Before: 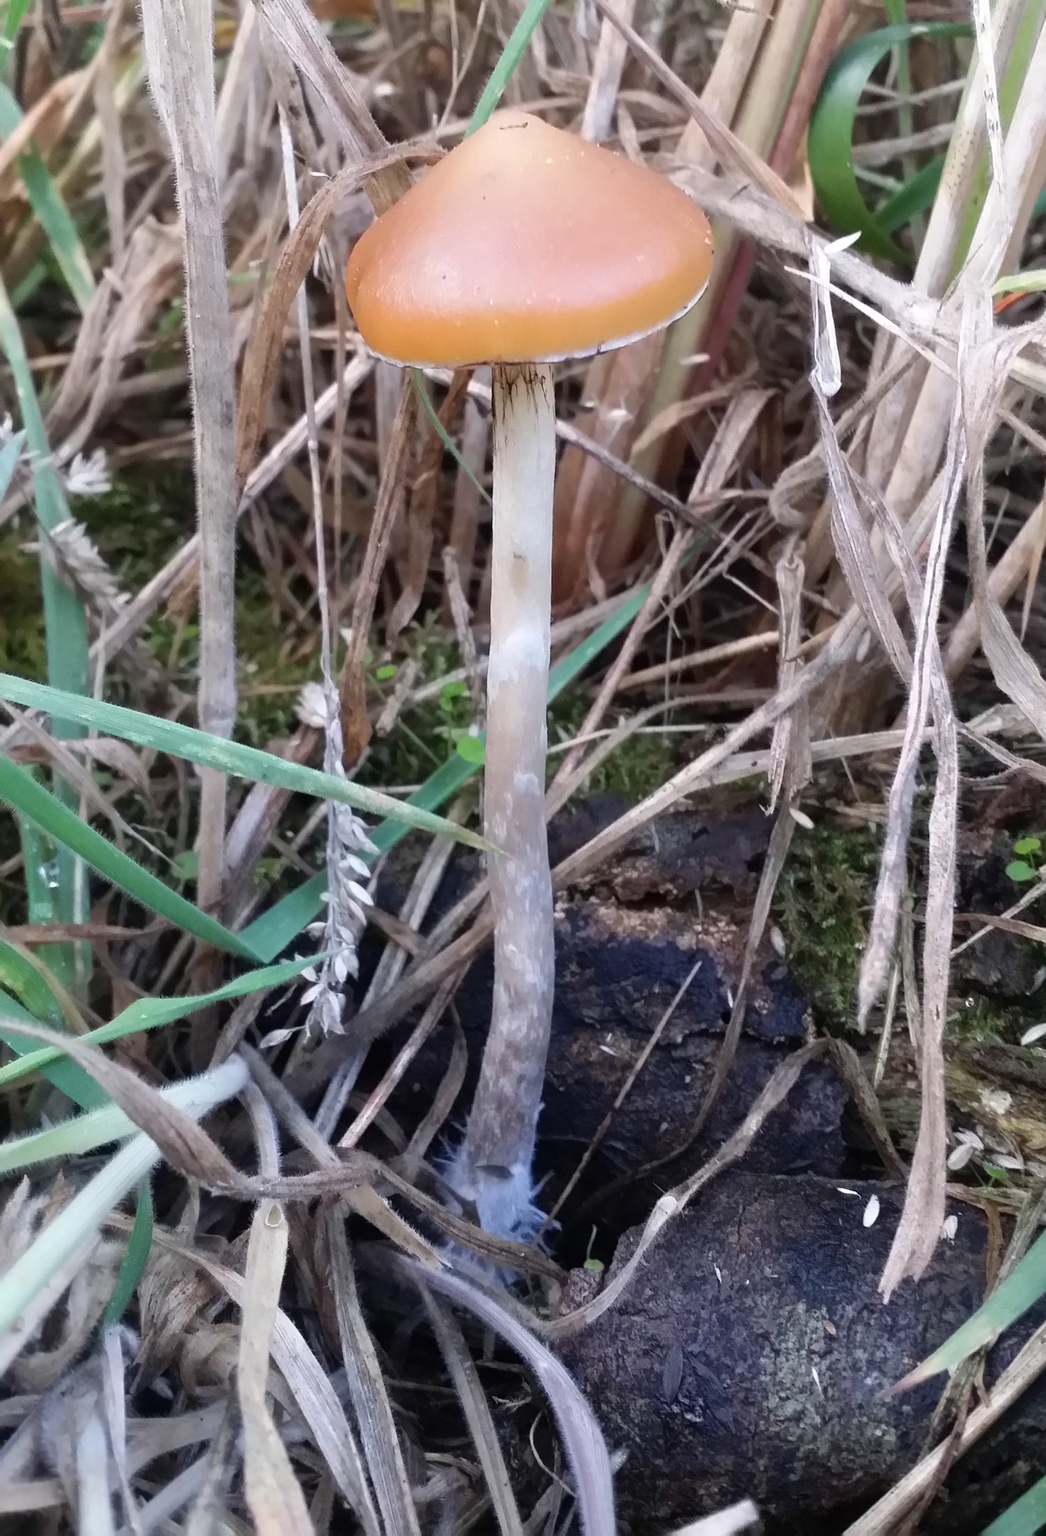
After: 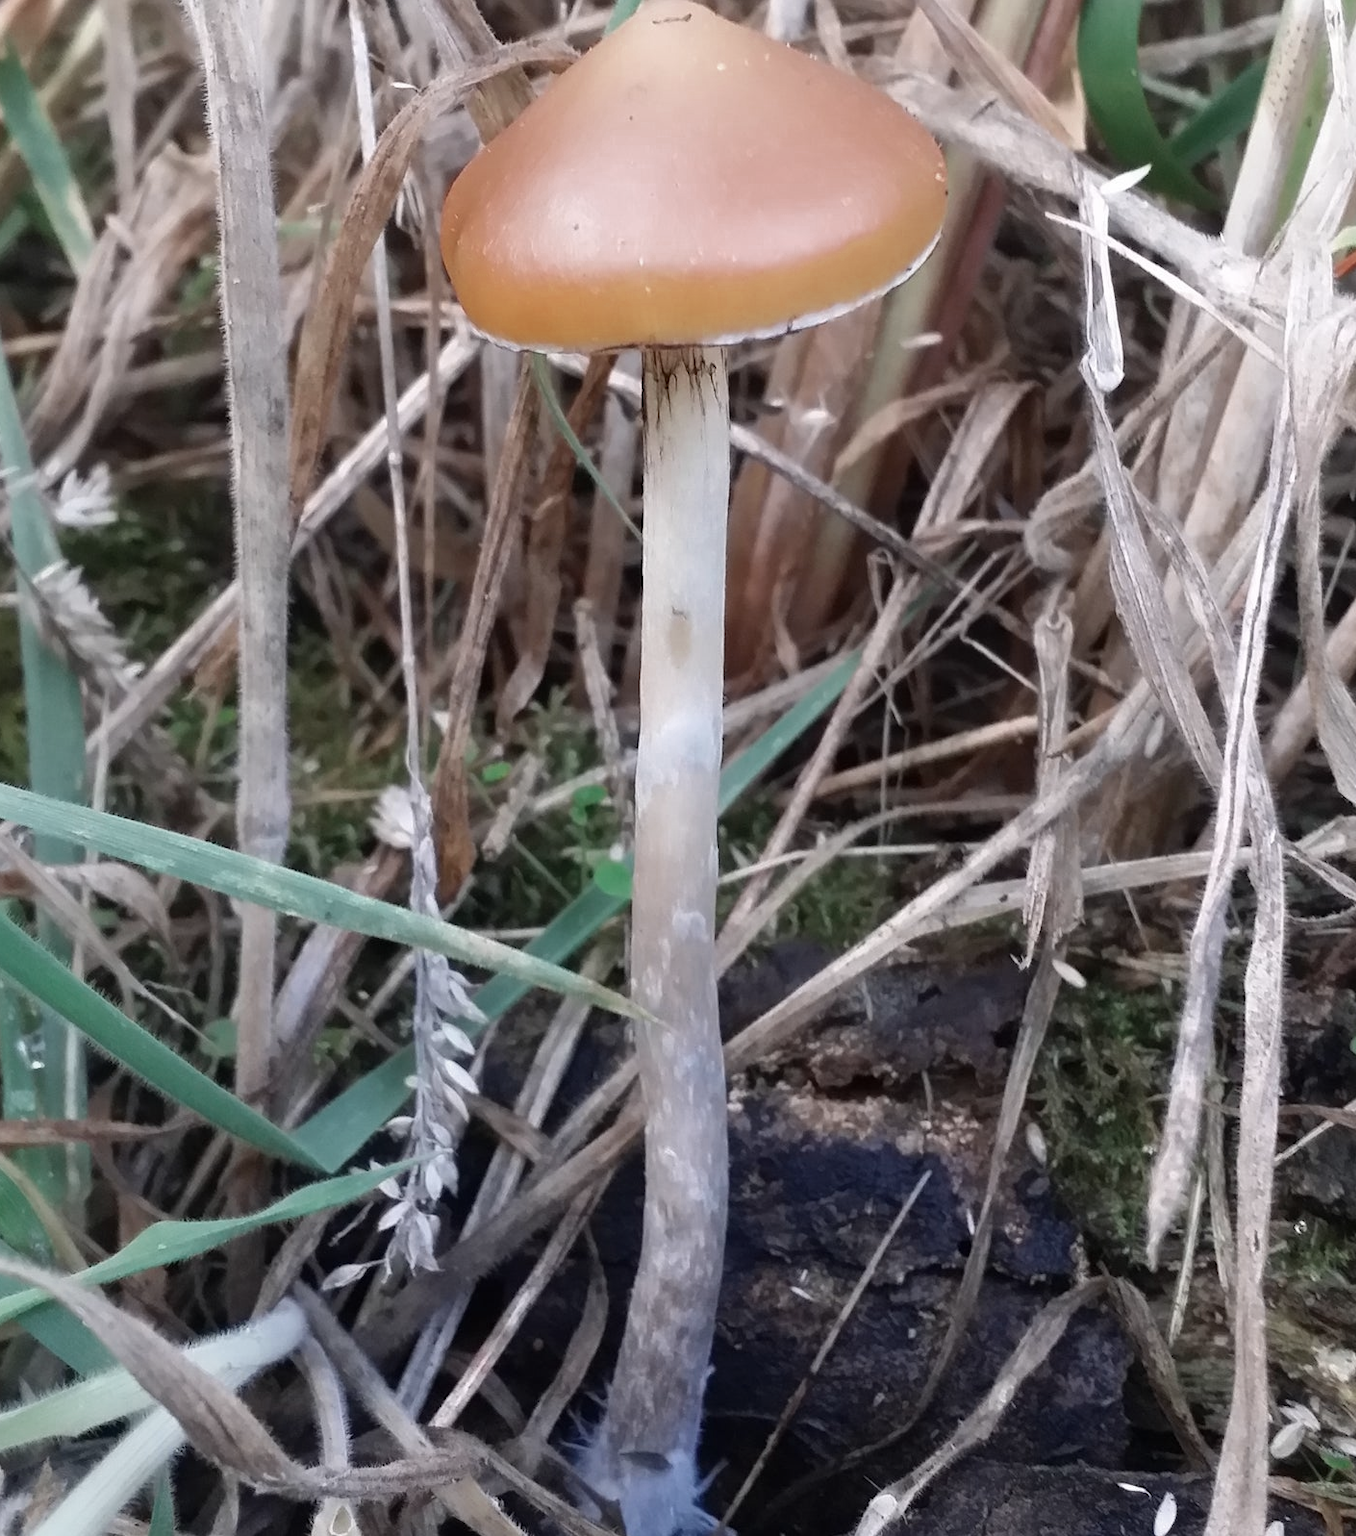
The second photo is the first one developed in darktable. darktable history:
color zones: curves: ch0 [(0, 0.5) (0.125, 0.4) (0.25, 0.5) (0.375, 0.4) (0.5, 0.4) (0.625, 0.35) (0.75, 0.35) (0.875, 0.5)]; ch1 [(0, 0.35) (0.125, 0.45) (0.25, 0.35) (0.375, 0.35) (0.5, 0.35) (0.625, 0.35) (0.75, 0.45) (0.875, 0.35)]; ch2 [(0, 0.6) (0.125, 0.5) (0.25, 0.5) (0.375, 0.6) (0.5, 0.6) (0.625, 0.5) (0.75, 0.5) (0.875, 0.5)]
crop: left 2.586%, top 7.32%, right 3.408%, bottom 20.119%
